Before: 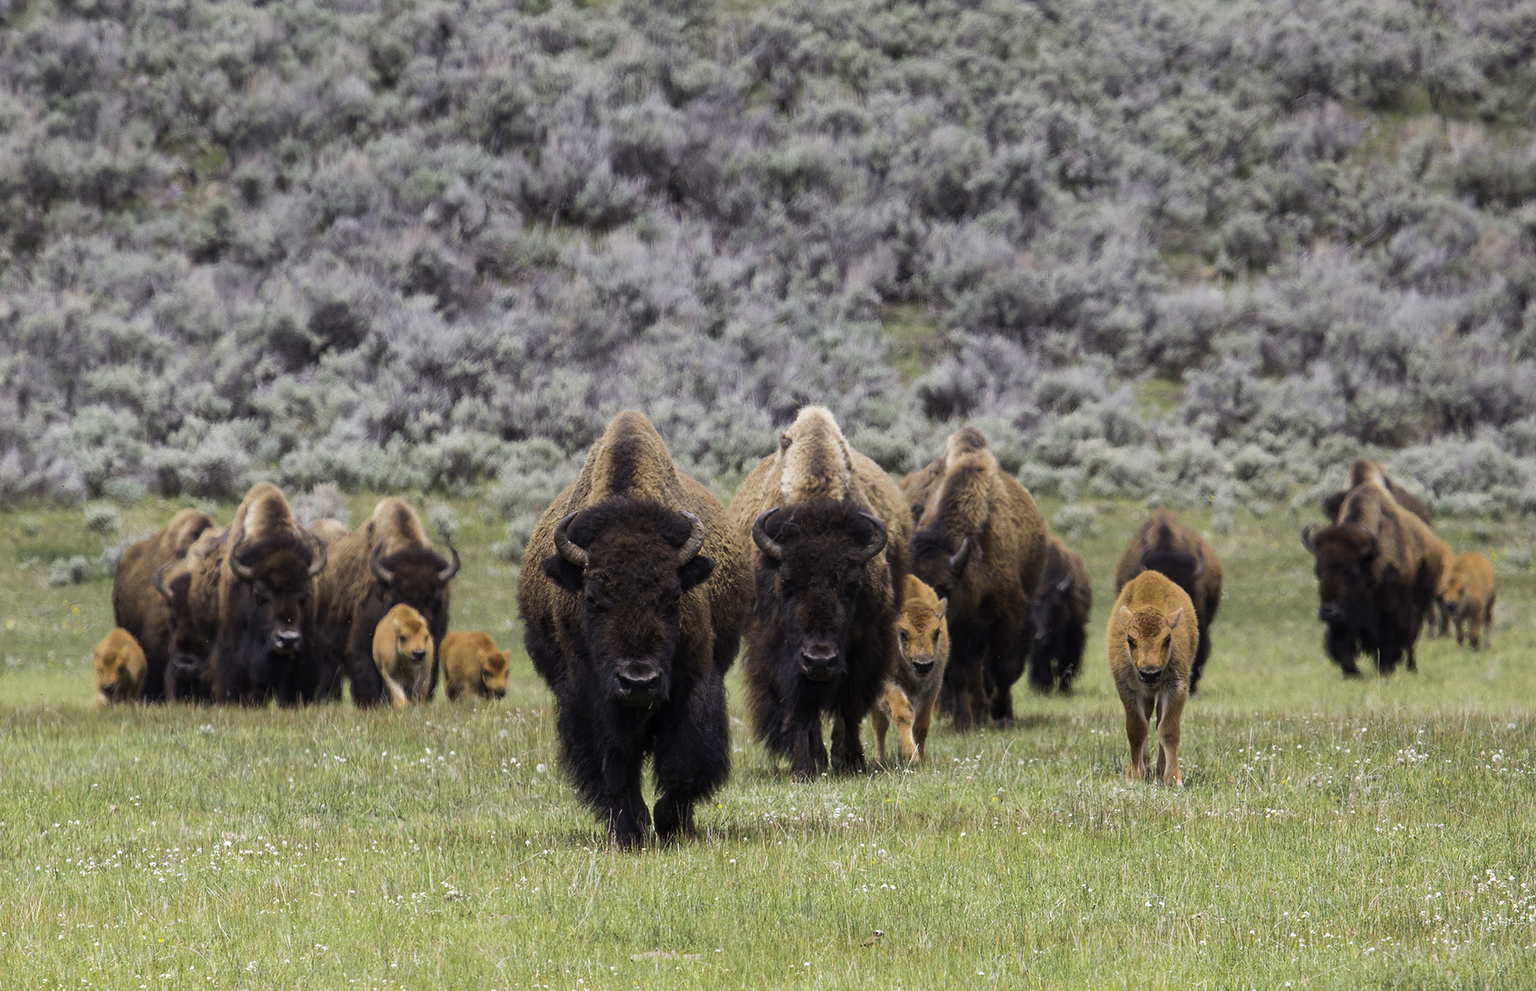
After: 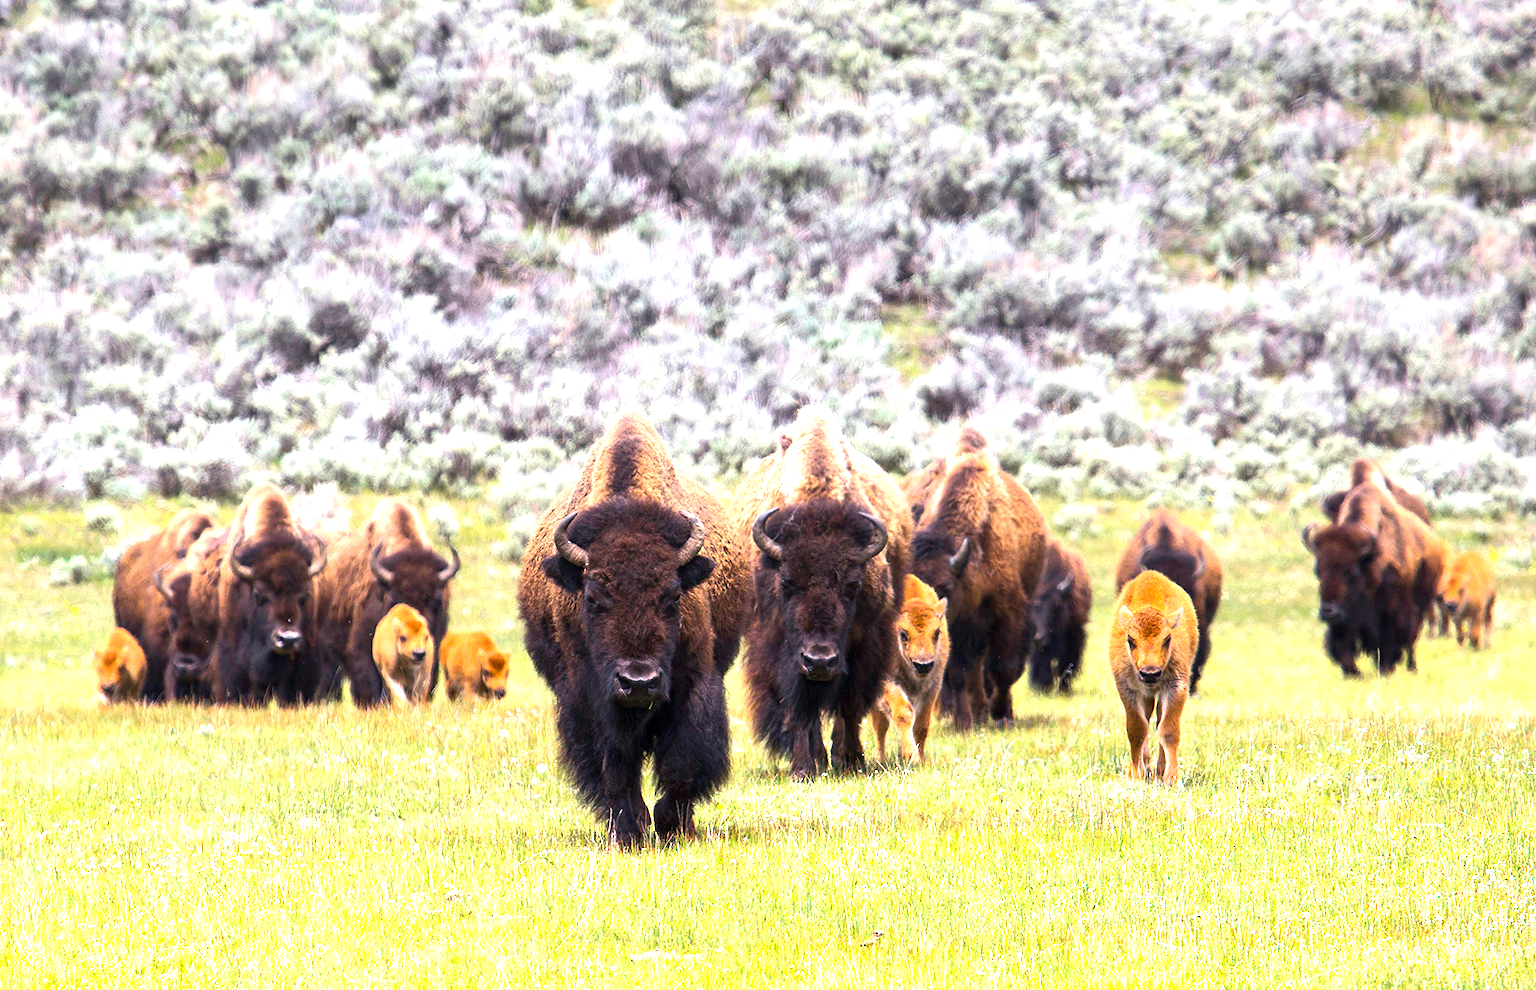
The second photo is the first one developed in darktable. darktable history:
color balance rgb: perceptual saturation grading › global saturation 14.726%, perceptual brilliance grading › global brilliance 30.278%, perceptual brilliance grading › highlights 12.425%, perceptual brilliance grading › mid-tones 24.536%
